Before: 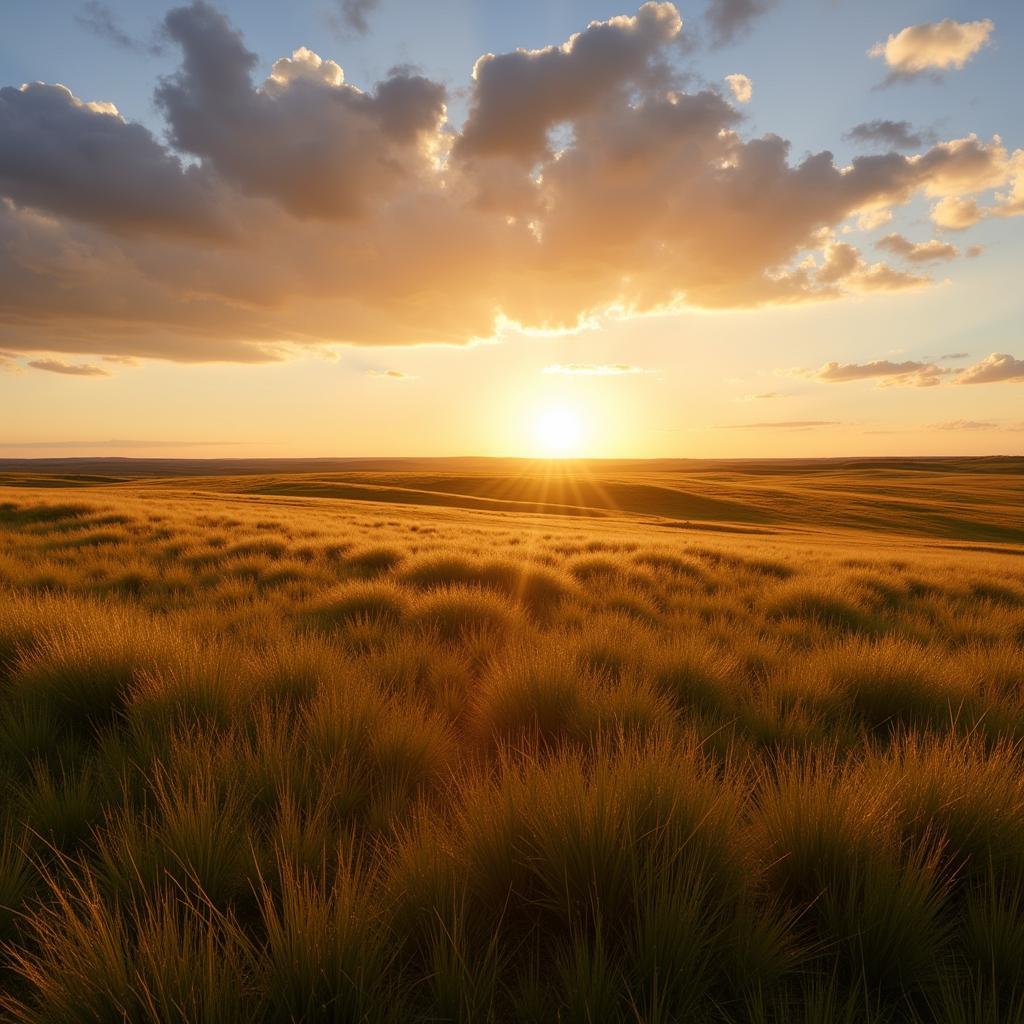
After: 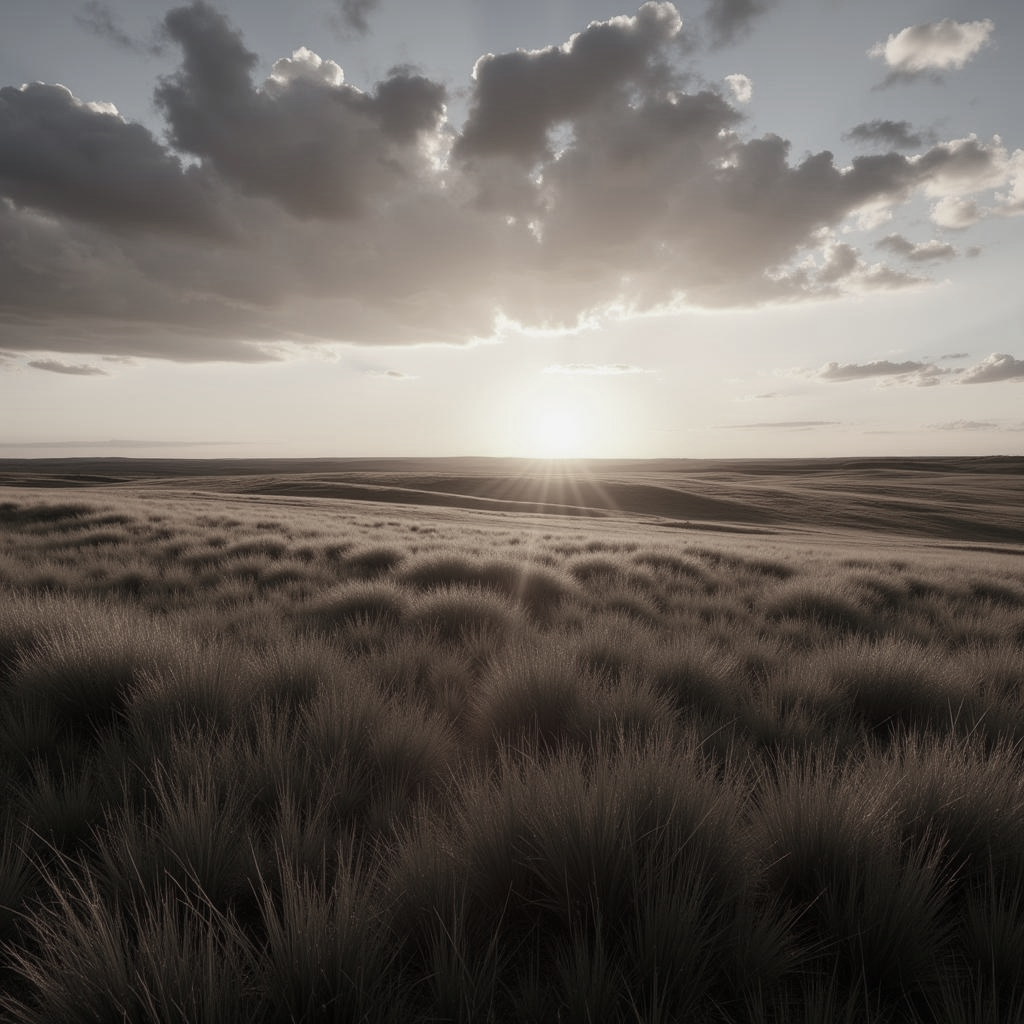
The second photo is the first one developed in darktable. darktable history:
color zones: curves: ch1 [(0, 0.34) (0.143, 0.164) (0.286, 0.152) (0.429, 0.176) (0.571, 0.173) (0.714, 0.188) (0.857, 0.199) (1, 0.34)]
base curve: curves: ch0 [(0, 0) (0.303, 0.277) (1, 1)], preserve colors average RGB
contrast brightness saturation: contrast 0.103, saturation -0.35
exposure: exposure -0.155 EV, compensate exposure bias true, compensate highlight preservation false
